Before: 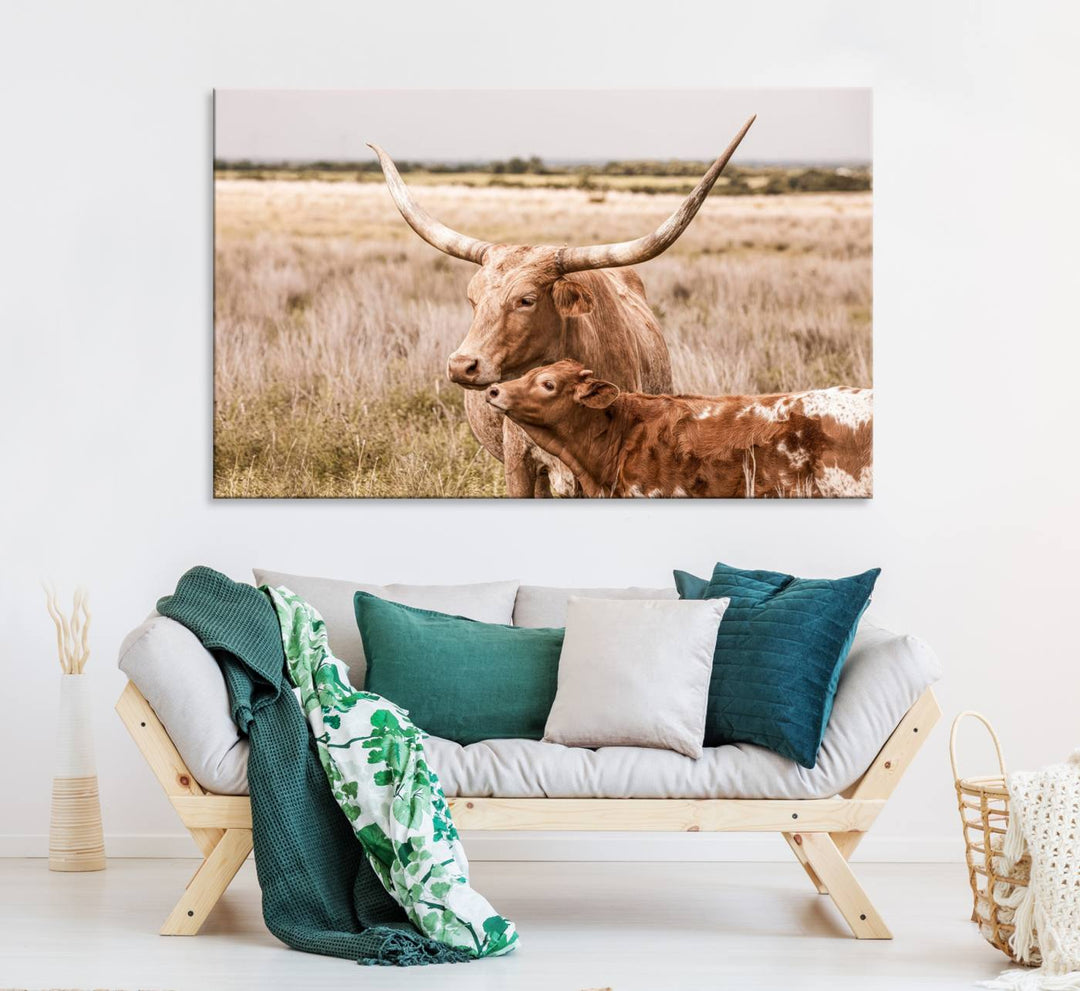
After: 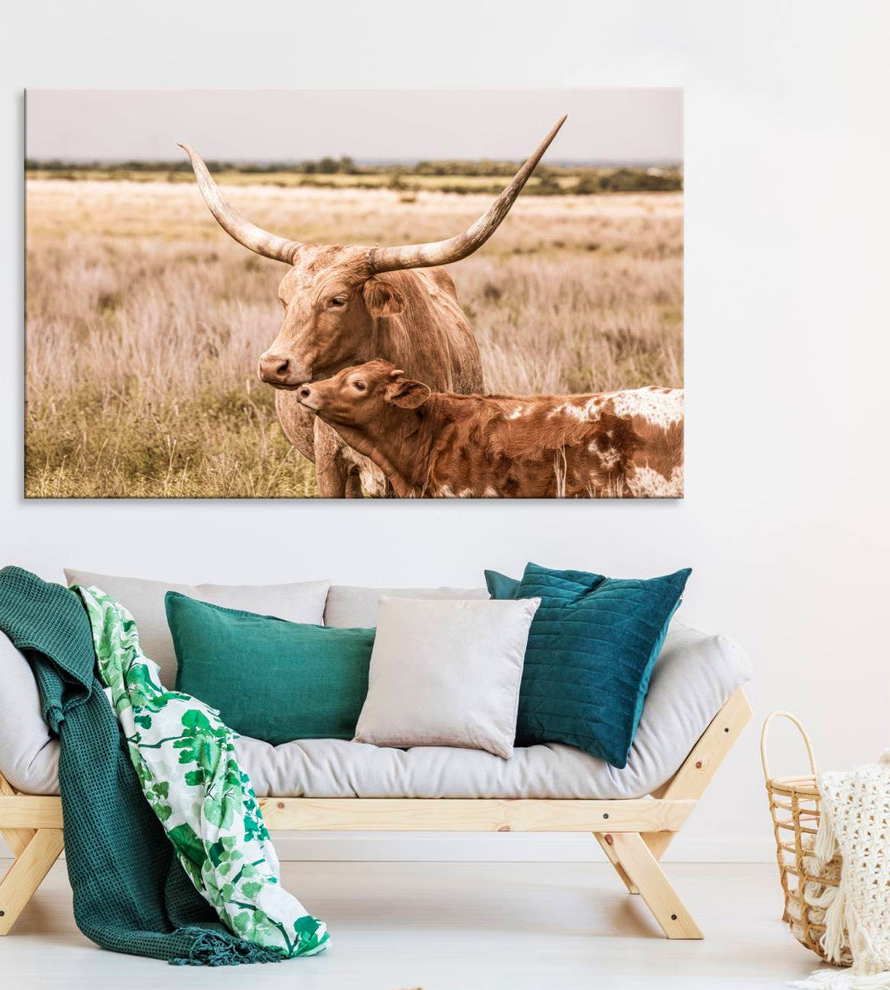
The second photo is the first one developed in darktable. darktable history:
crop: left 17.582%, bottom 0.031%
velvia: on, module defaults
